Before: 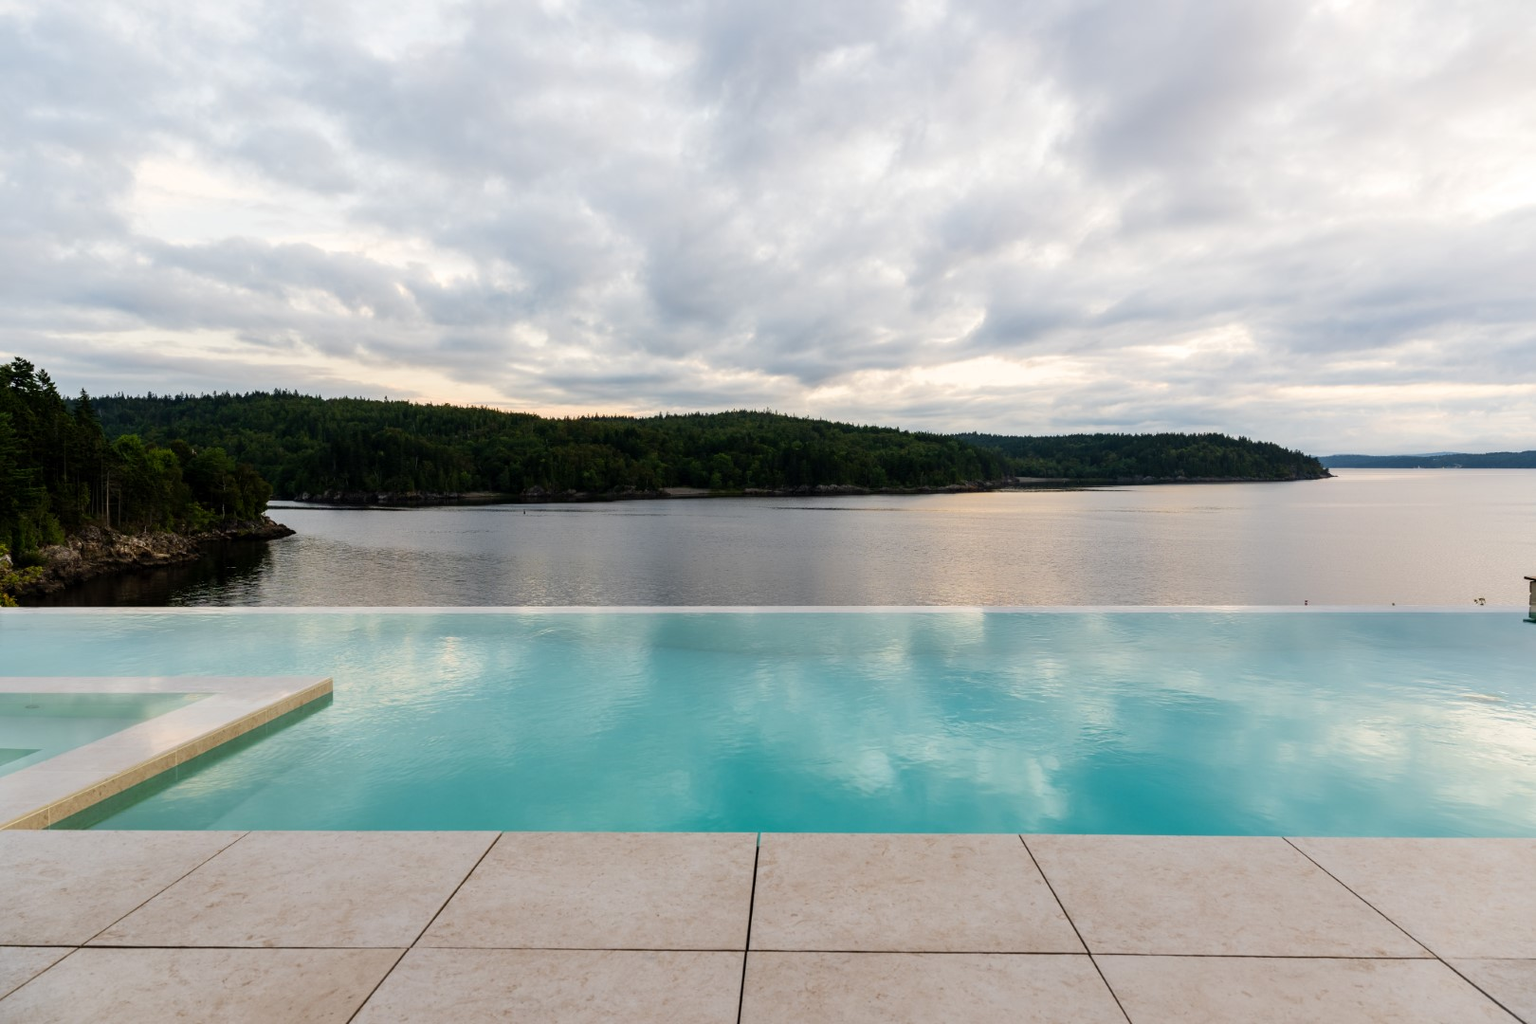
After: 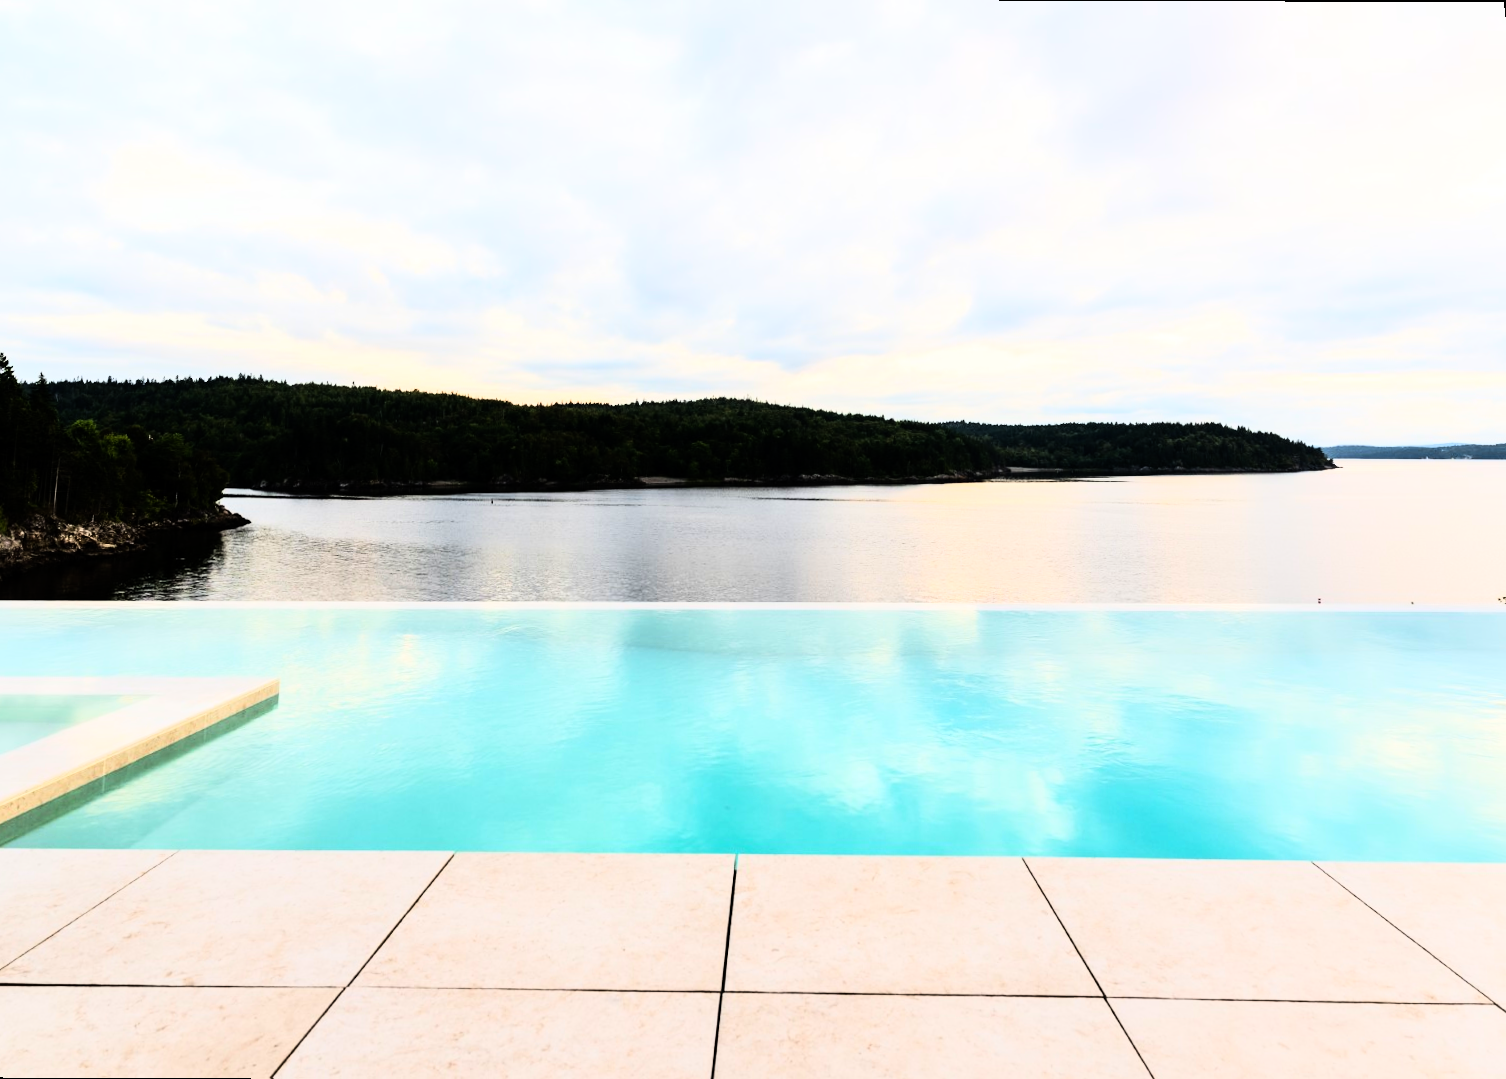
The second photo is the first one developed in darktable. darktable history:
rgb curve: curves: ch0 [(0, 0) (0.21, 0.15) (0.24, 0.21) (0.5, 0.75) (0.75, 0.96) (0.89, 0.99) (1, 1)]; ch1 [(0, 0.02) (0.21, 0.13) (0.25, 0.2) (0.5, 0.67) (0.75, 0.9) (0.89, 0.97) (1, 1)]; ch2 [(0, 0.02) (0.21, 0.13) (0.25, 0.2) (0.5, 0.67) (0.75, 0.9) (0.89, 0.97) (1, 1)], compensate middle gray true
rotate and perspective: rotation 0.215°, lens shift (vertical) -0.139, crop left 0.069, crop right 0.939, crop top 0.002, crop bottom 0.996
